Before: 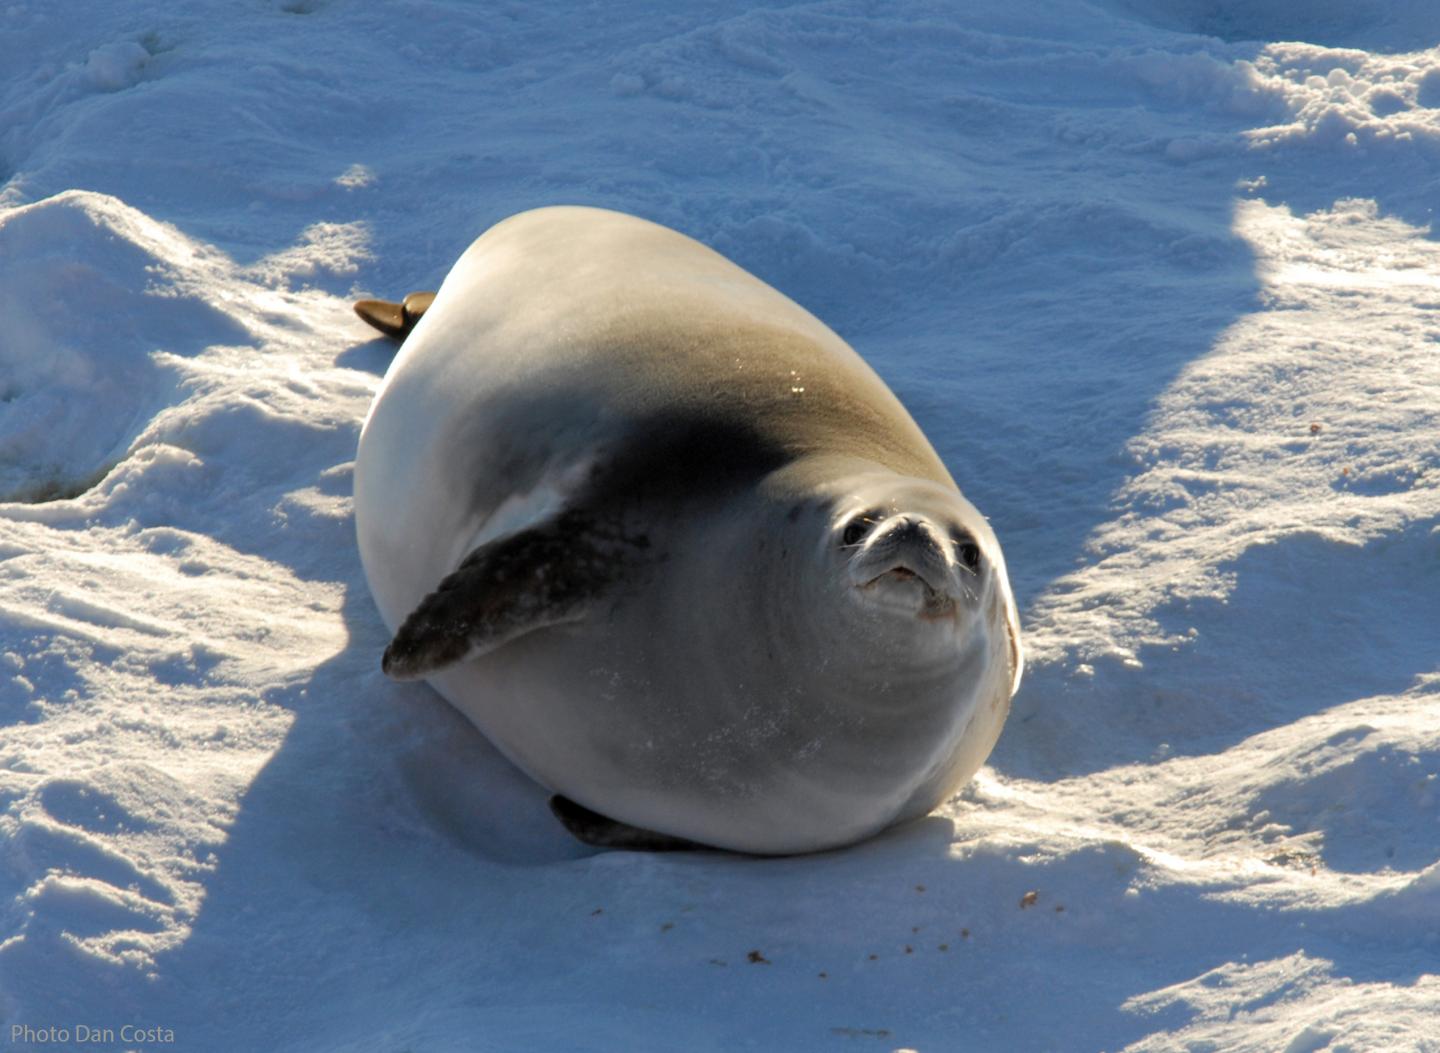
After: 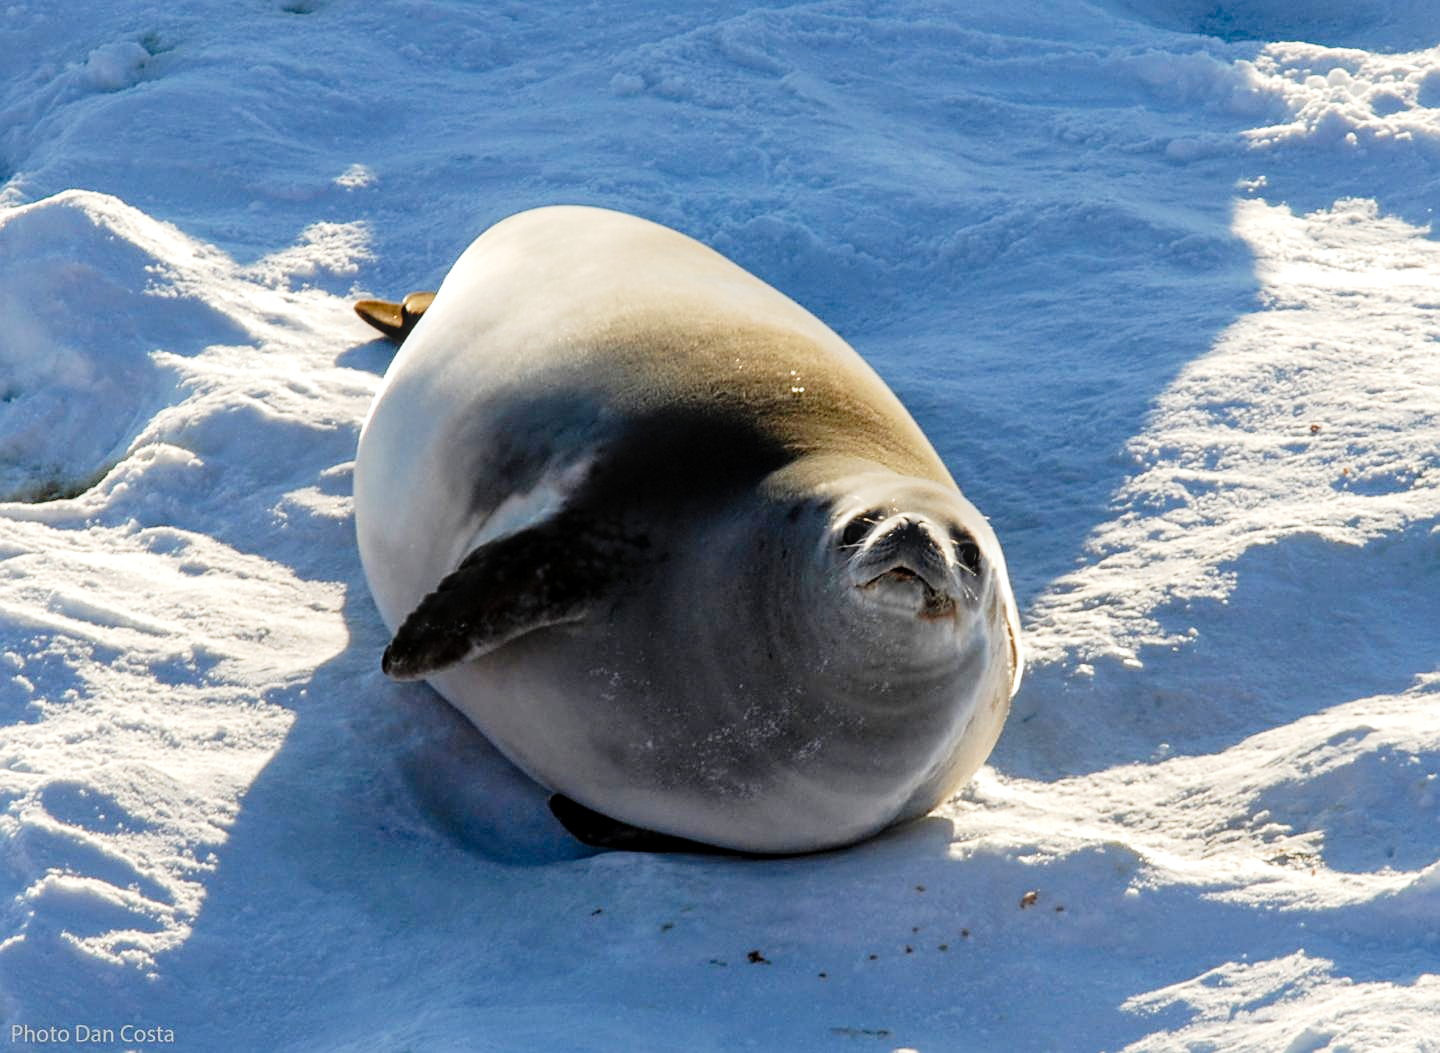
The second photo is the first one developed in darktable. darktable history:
tone curve: curves: ch0 [(0, 0.014) (0.17, 0.099) (0.392, 0.438) (0.725, 0.828) (0.872, 0.918) (1, 0.981)]; ch1 [(0, 0) (0.402, 0.36) (0.488, 0.466) (0.5, 0.499) (0.515, 0.515) (0.574, 0.595) (0.619, 0.65) (0.701, 0.725) (1, 1)]; ch2 [(0, 0) (0.432, 0.422) (0.486, 0.49) (0.503, 0.503) (0.523, 0.554) (0.562, 0.606) (0.644, 0.694) (0.717, 0.753) (1, 0.991)], preserve colors none
local contrast: on, module defaults
sharpen: on, module defaults
